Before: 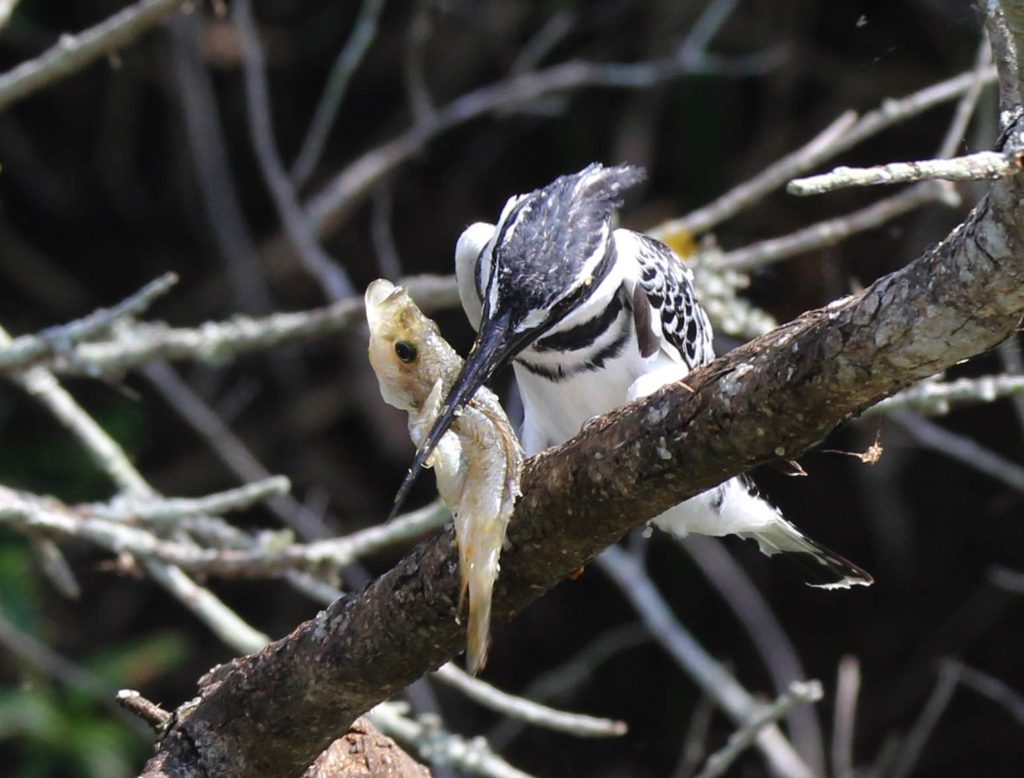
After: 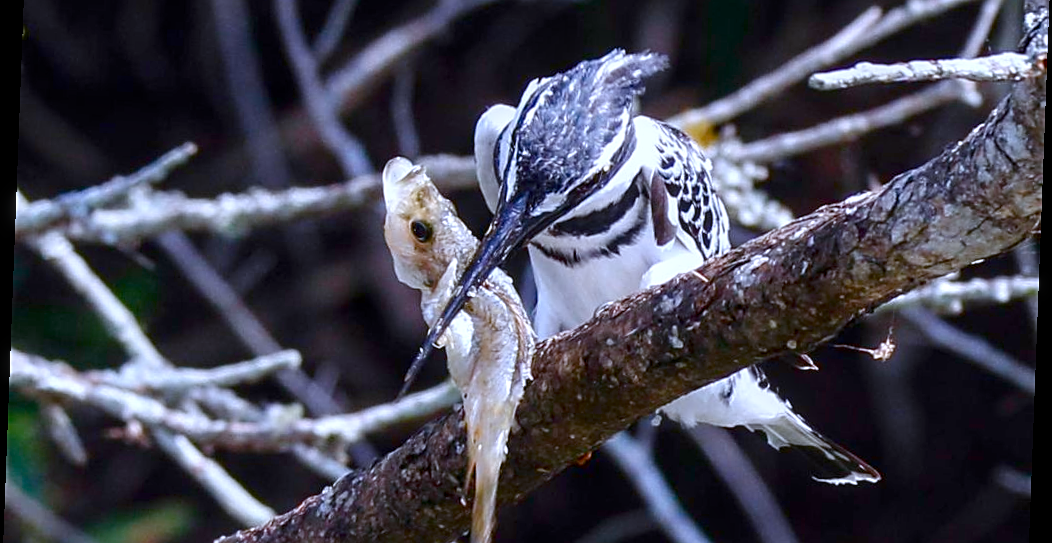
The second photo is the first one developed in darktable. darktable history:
crop: top 16.727%, bottom 16.727%
rotate and perspective: rotation 2.17°, automatic cropping off
local contrast: on, module defaults
sharpen: on, module defaults
color balance rgb: perceptual saturation grading › global saturation 20%, perceptual saturation grading › highlights -50%, perceptual saturation grading › shadows 30%
color correction: highlights a* -4.18, highlights b* -10.81
white balance: red 1.042, blue 1.17
contrast brightness saturation: contrast 0.12, brightness -0.12, saturation 0.2
